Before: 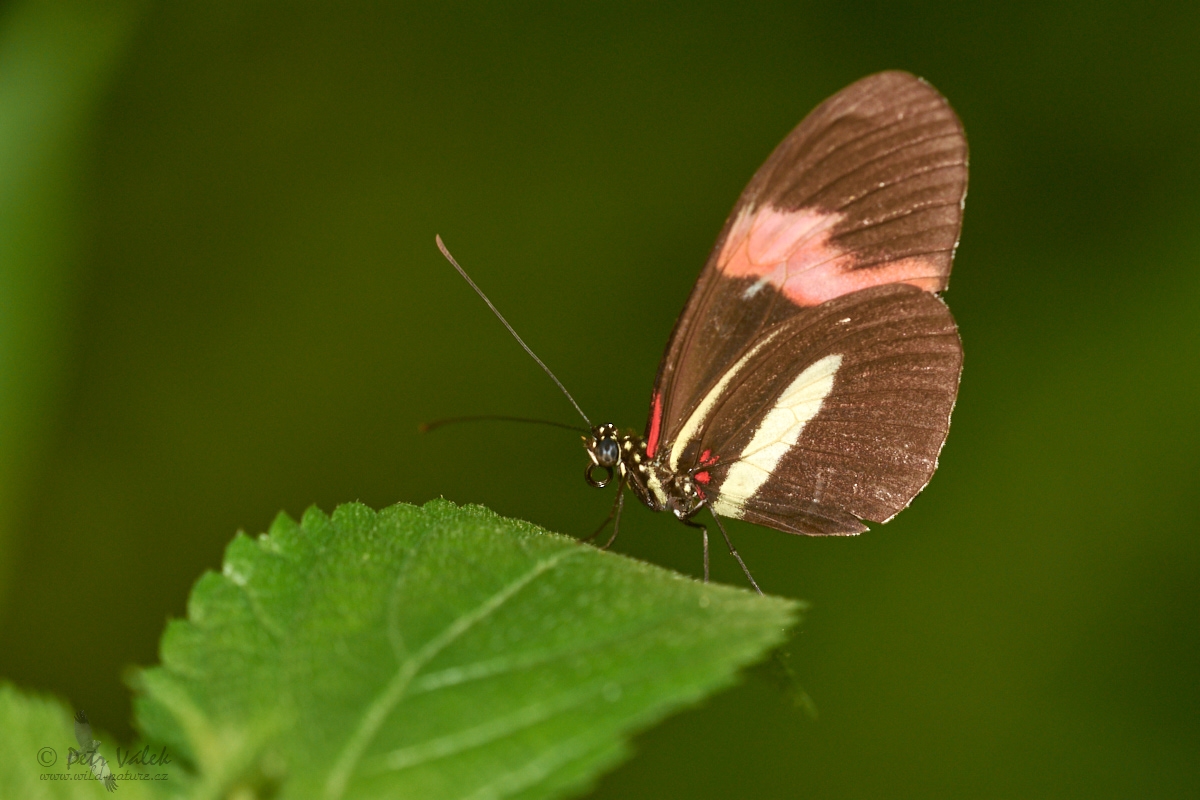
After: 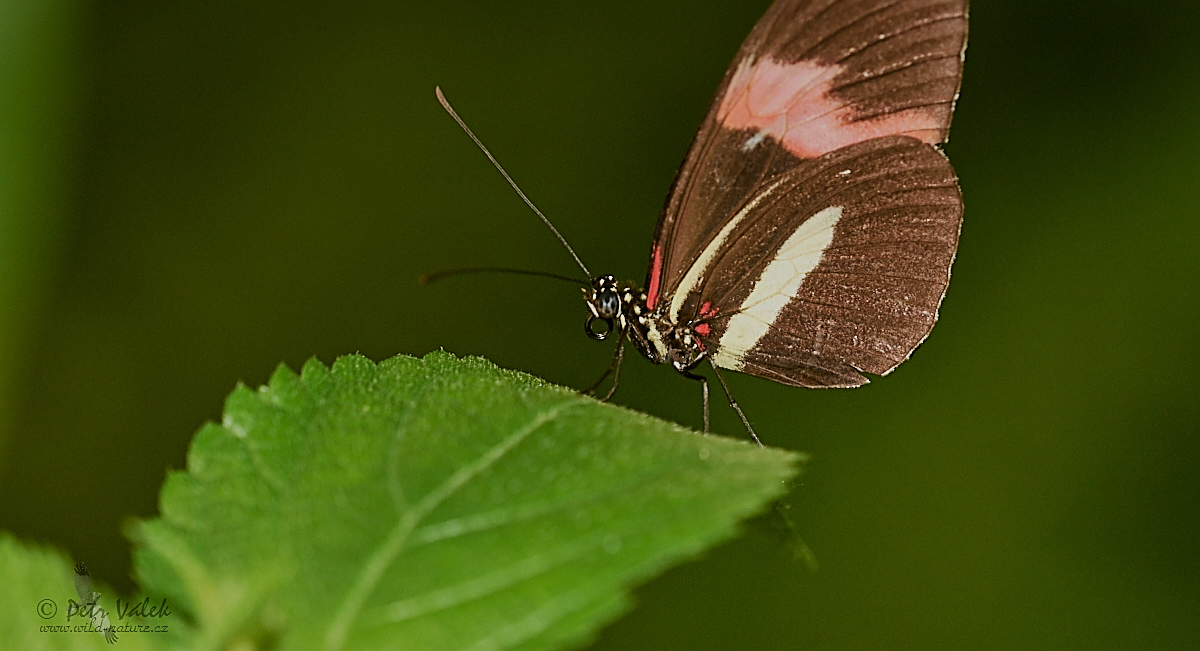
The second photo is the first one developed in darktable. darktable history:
filmic rgb: black relative exposure -7.65 EV, white relative exposure 4.56 EV, hardness 3.61
graduated density: on, module defaults
crop and rotate: top 18.507%
sharpen: radius 1.685, amount 1.294
